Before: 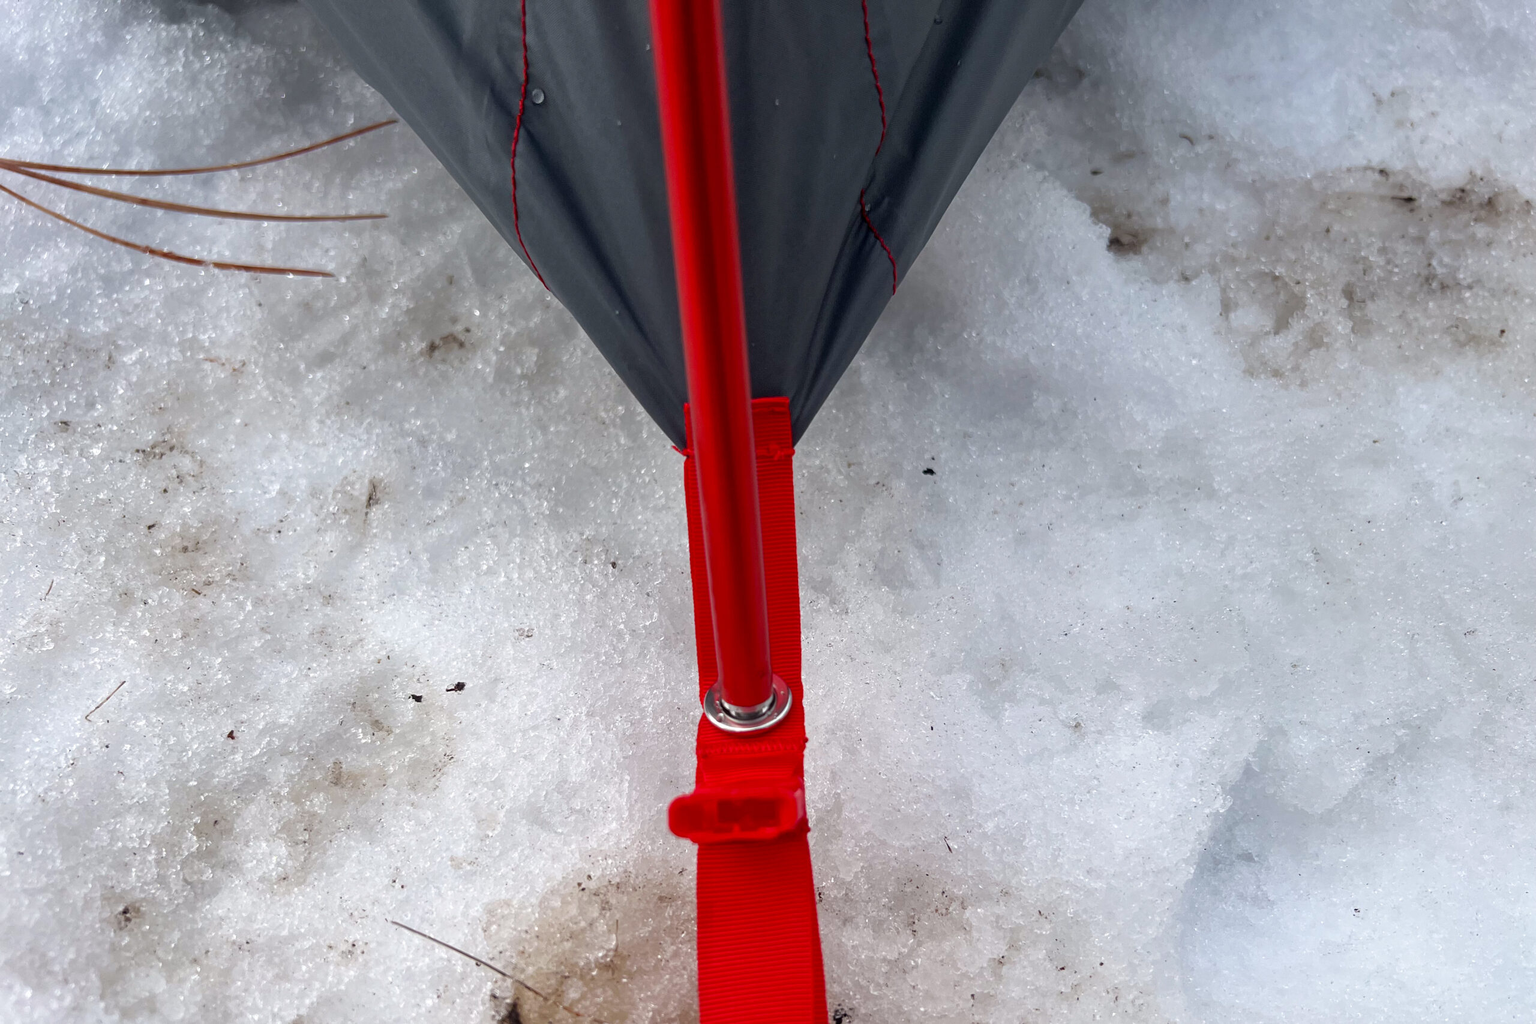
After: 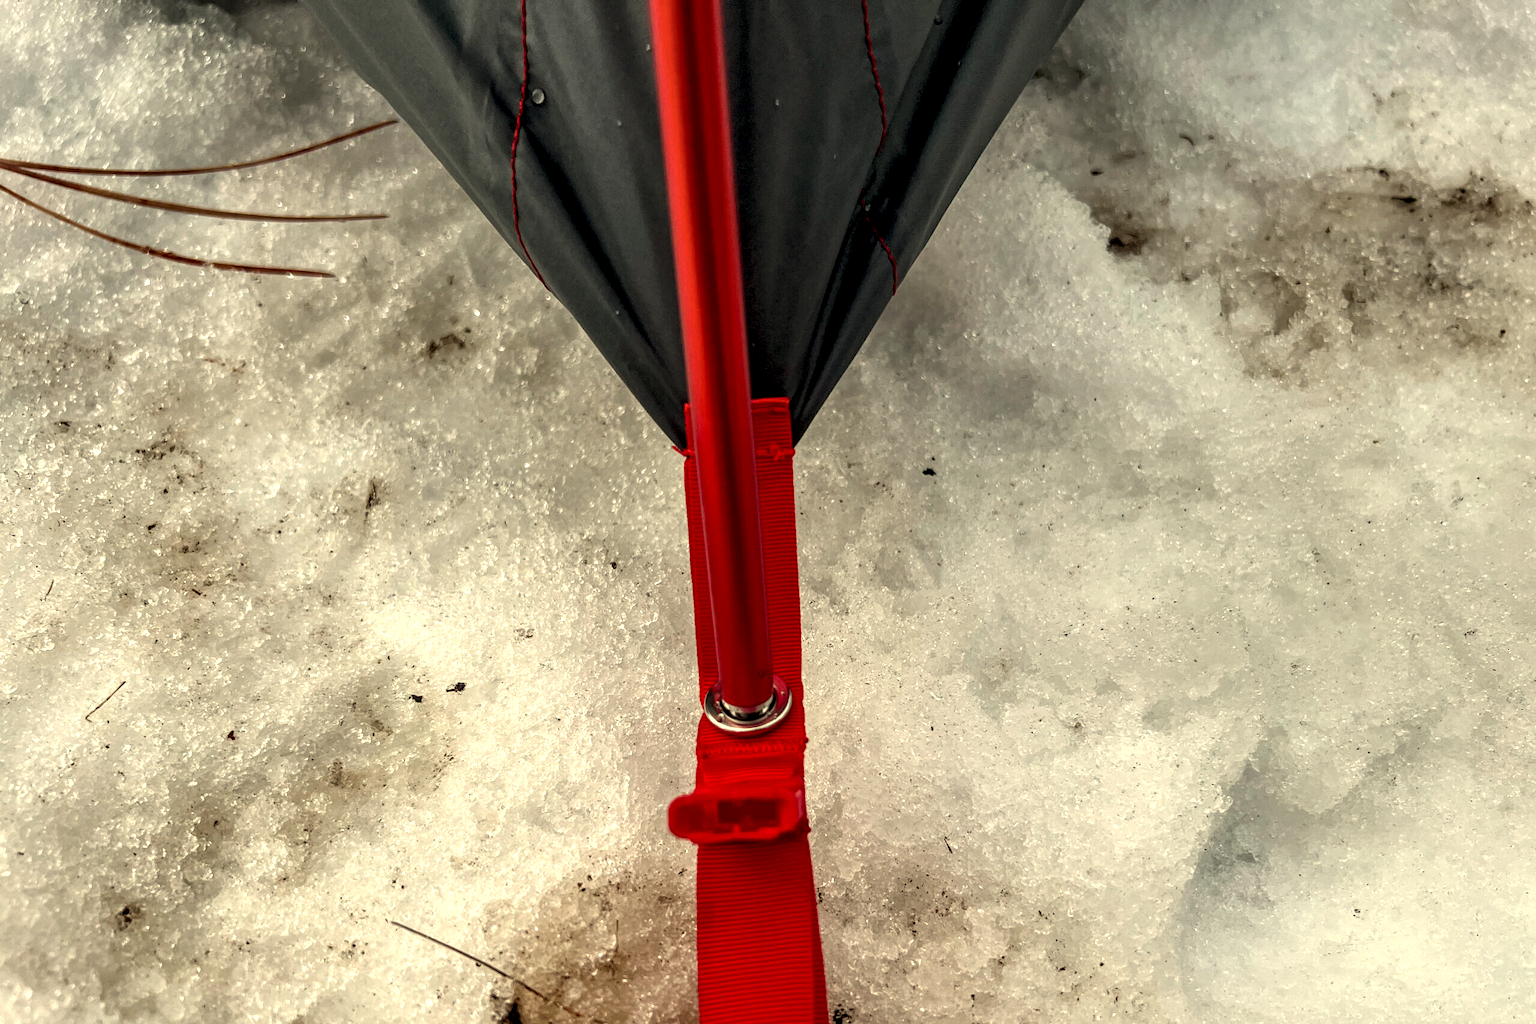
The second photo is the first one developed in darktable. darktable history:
local contrast: highlights 19%, detail 186%
white balance: red 1.08, blue 0.791
